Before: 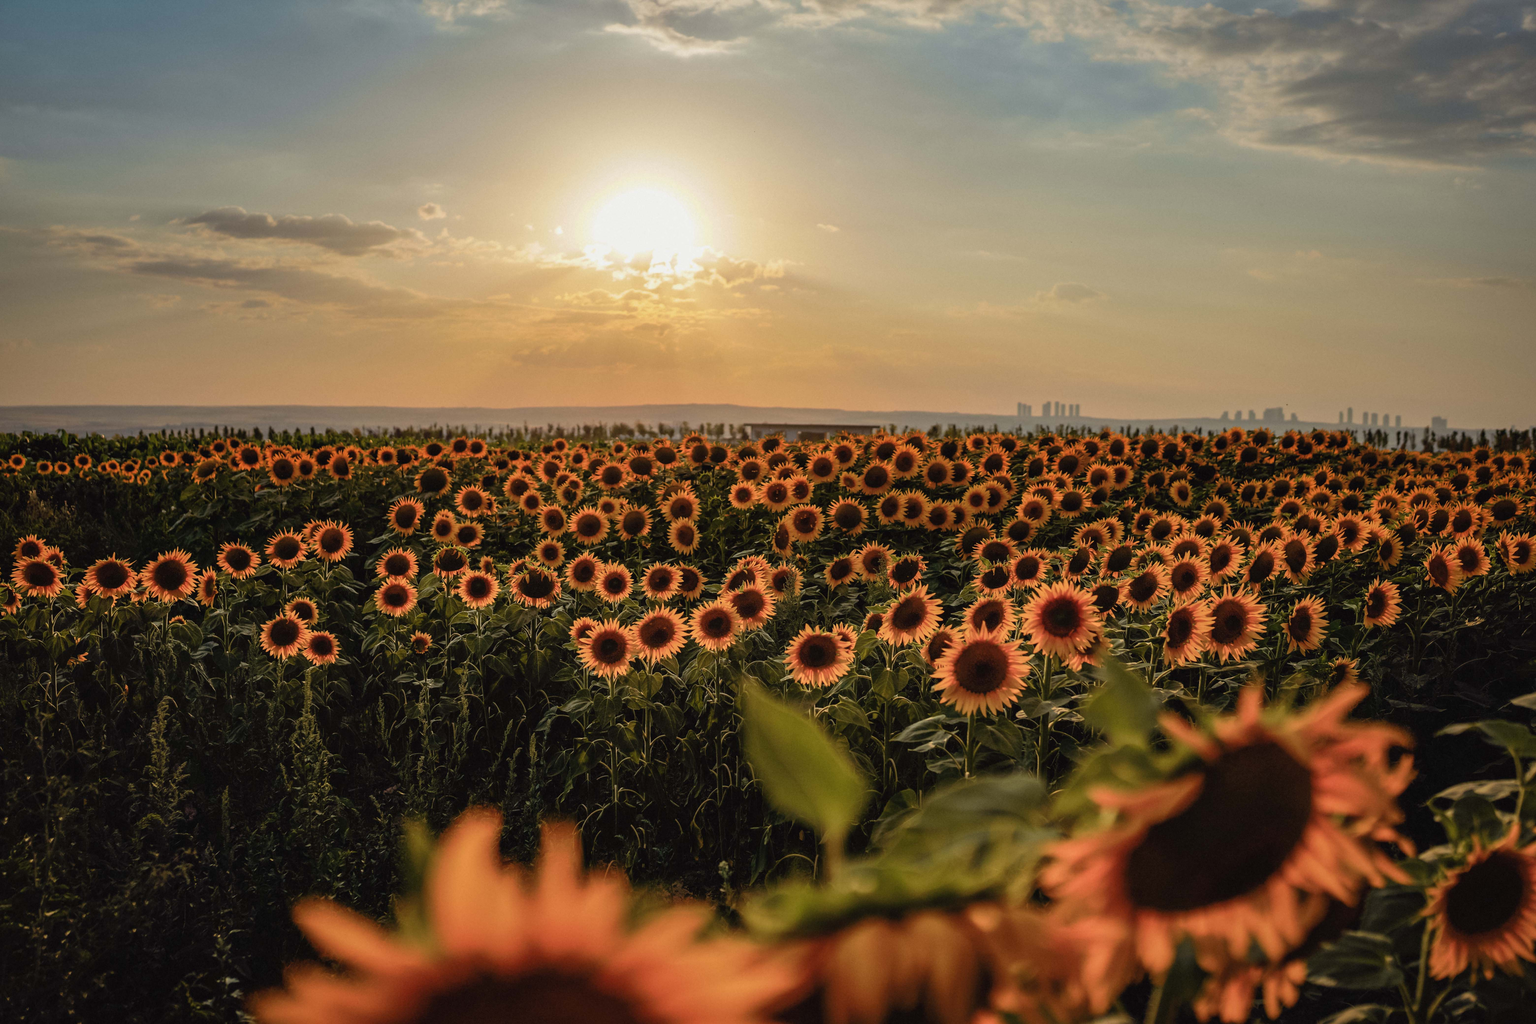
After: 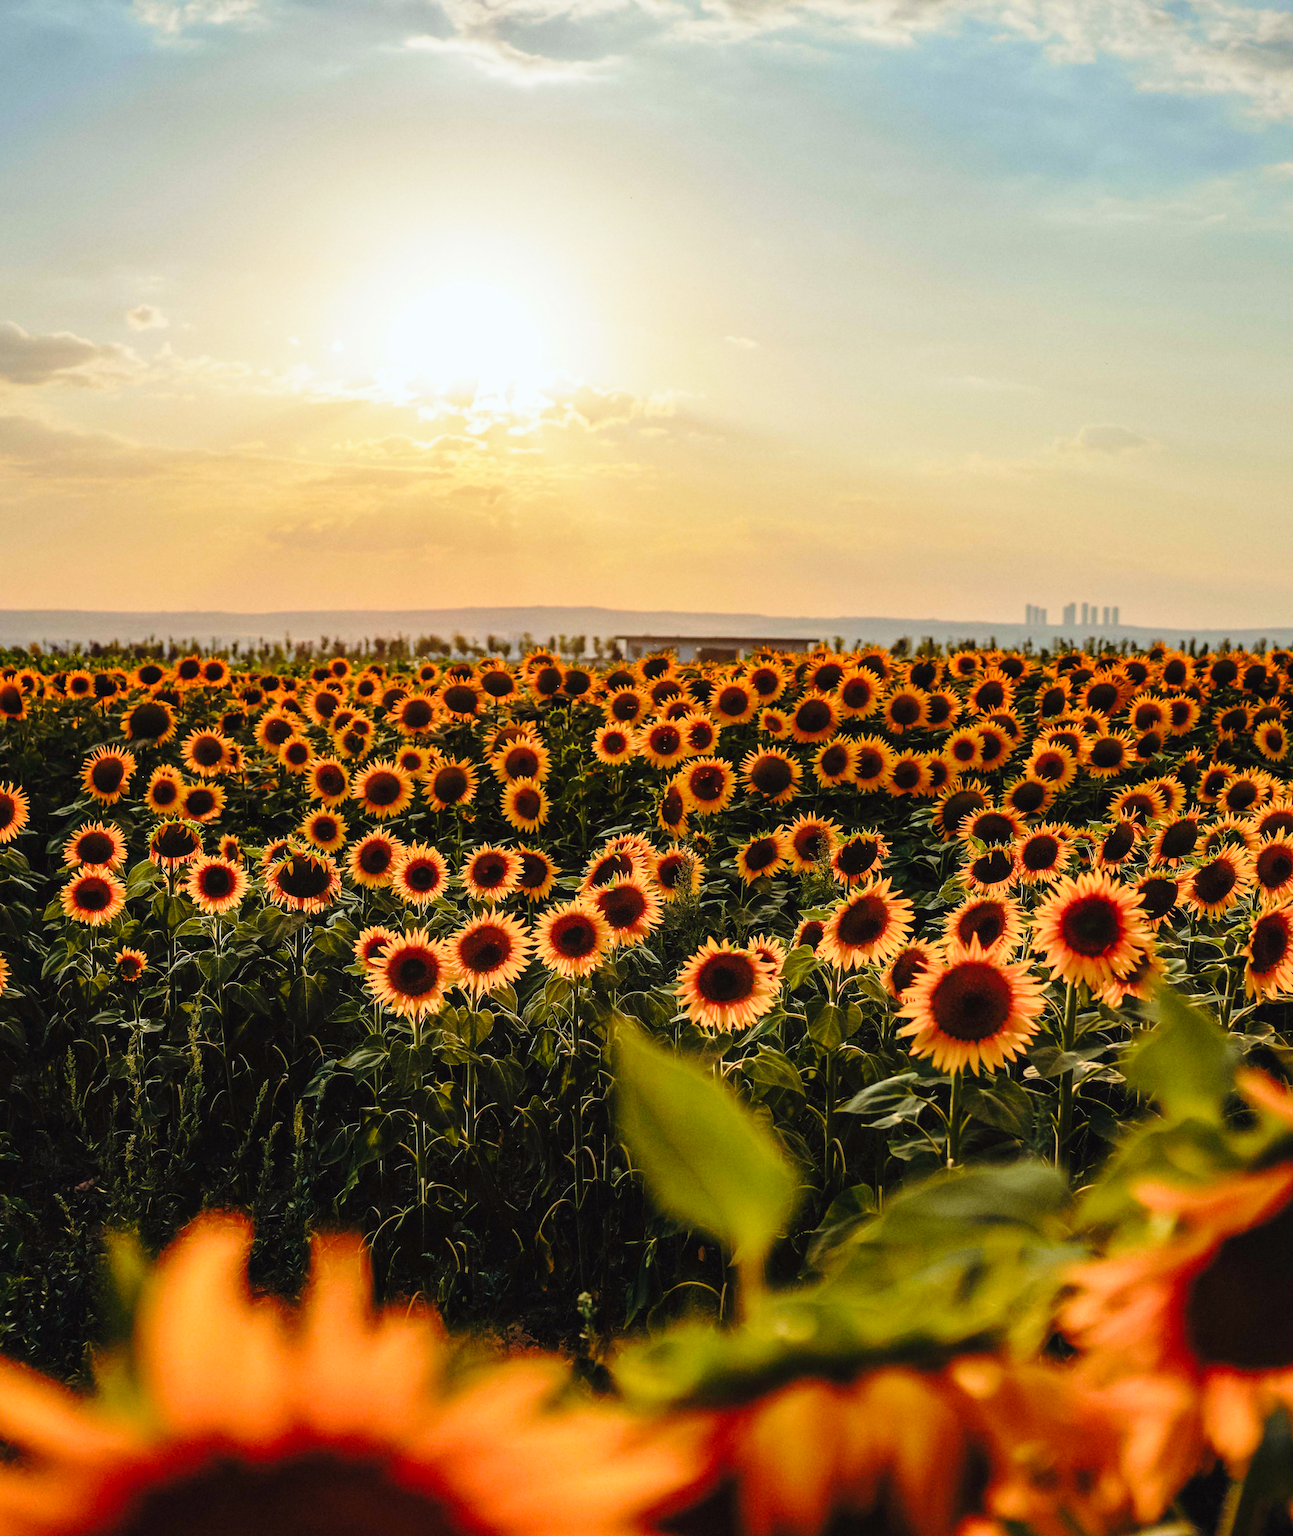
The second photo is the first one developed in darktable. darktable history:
crop: left 21.762%, right 22.085%, bottom 0.01%
base curve: curves: ch0 [(0, 0) (0.028, 0.03) (0.121, 0.232) (0.46, 0.748) (0.859, 0.968) (1, 1)], exposure shift 0.01, preserve colors none
color calibration: illuminant Planckian (black body), adaptation linear Bradford (ICC v4), x 0.364, y 0.367, temperature 4421 K
